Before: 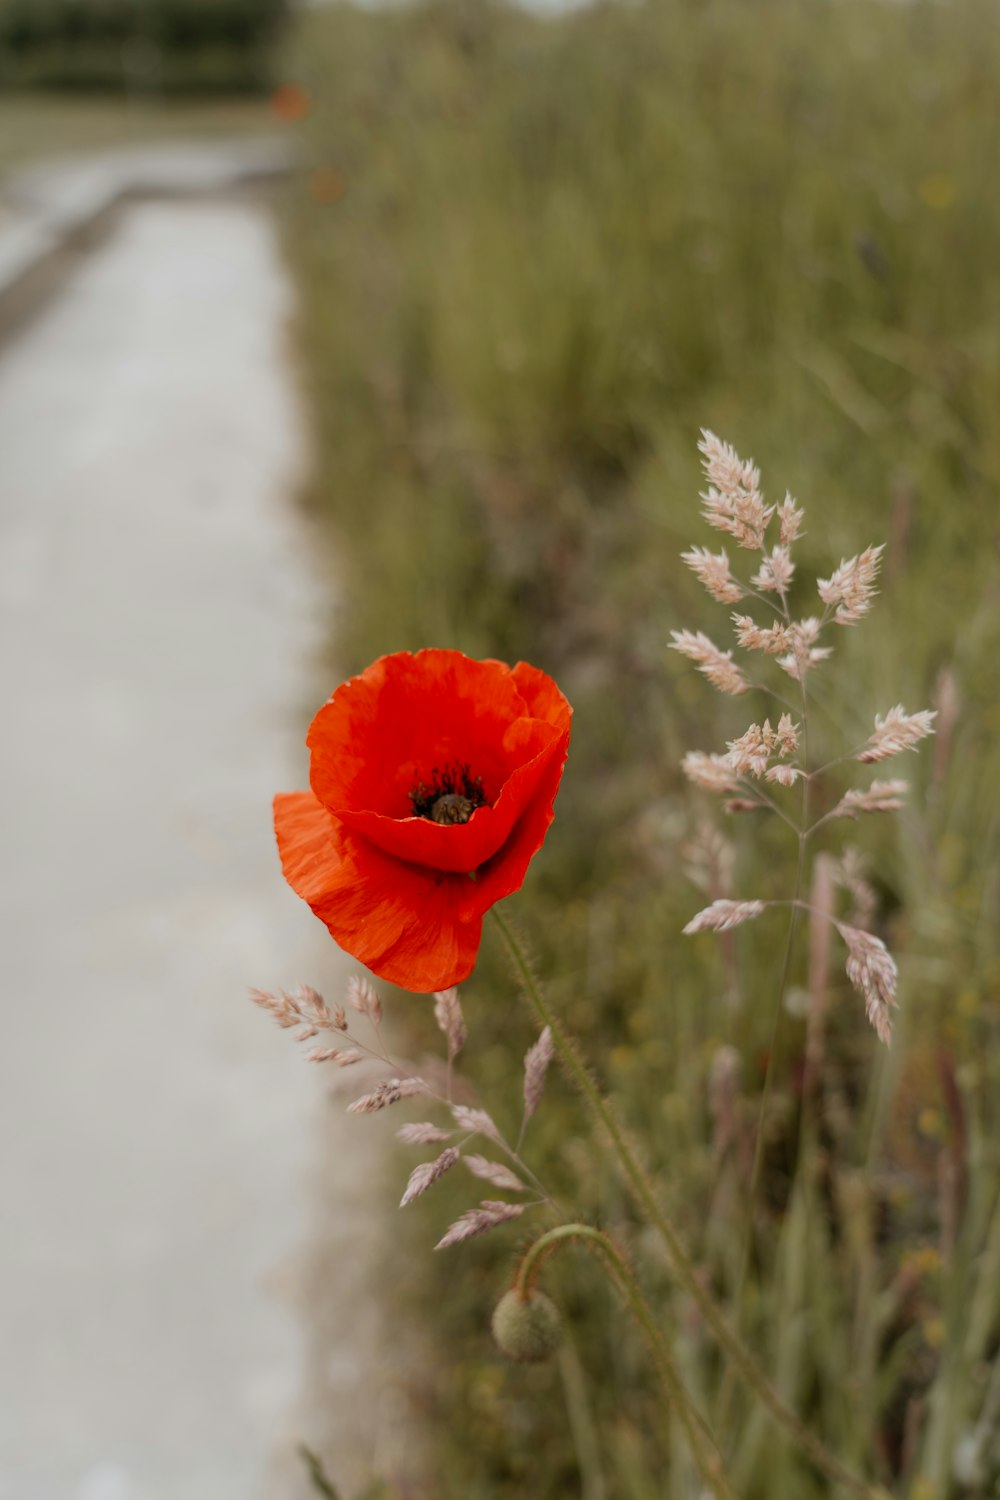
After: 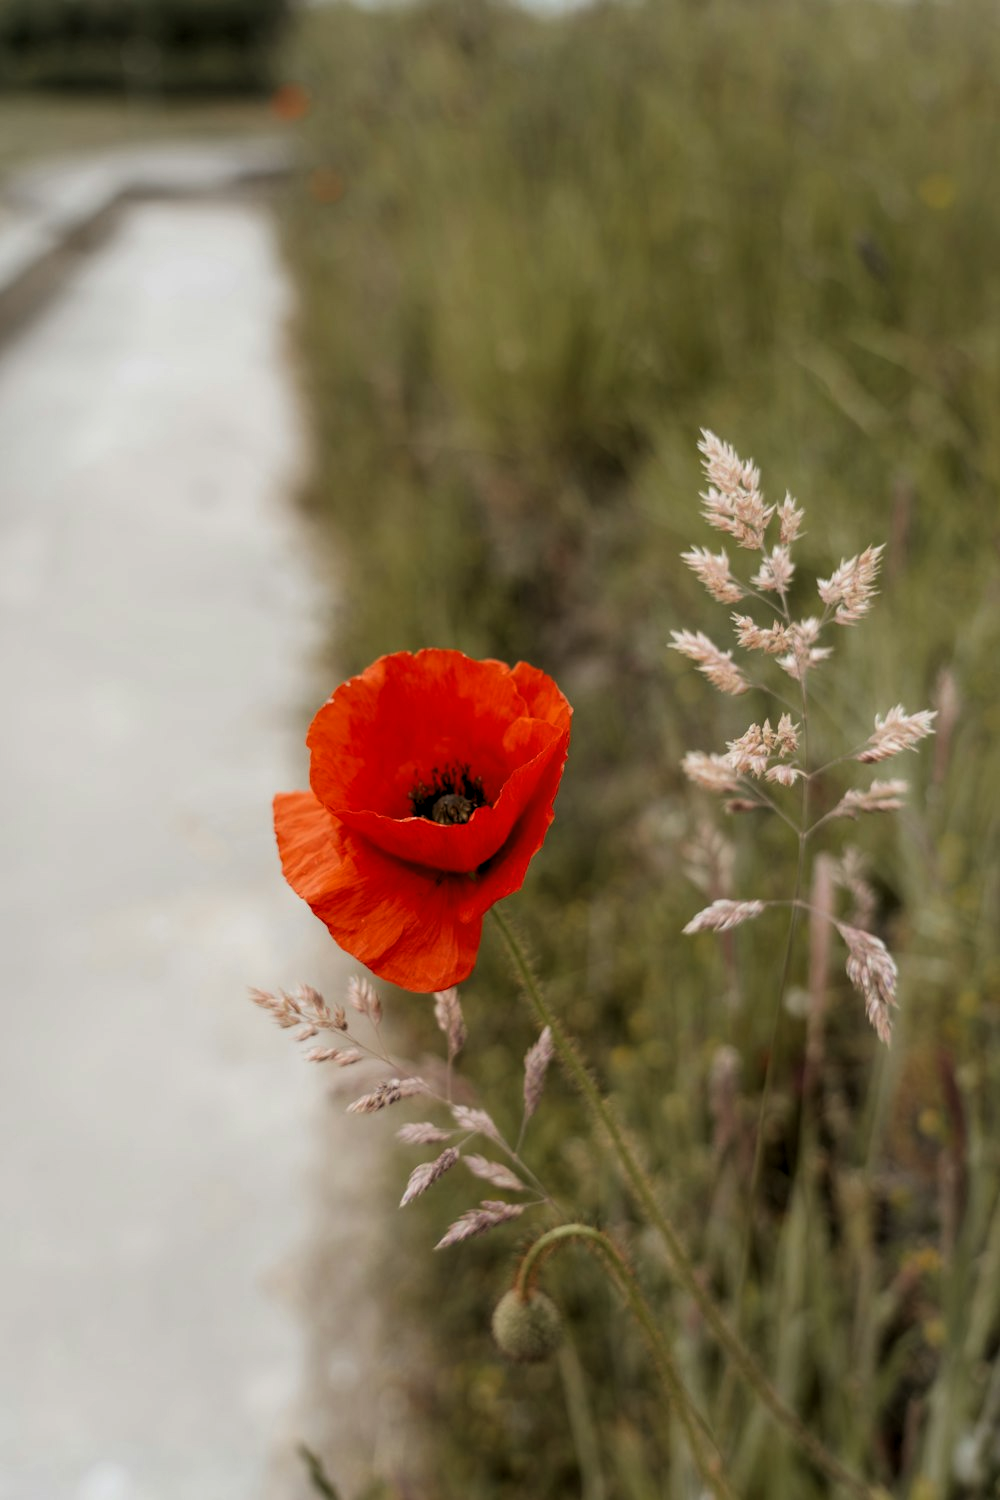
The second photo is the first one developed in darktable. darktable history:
local contrast: highlights 61%, shadows 106%, detail 107%, midtone range 0.529
levels: levels [0.052, 0.496, 0.908]
